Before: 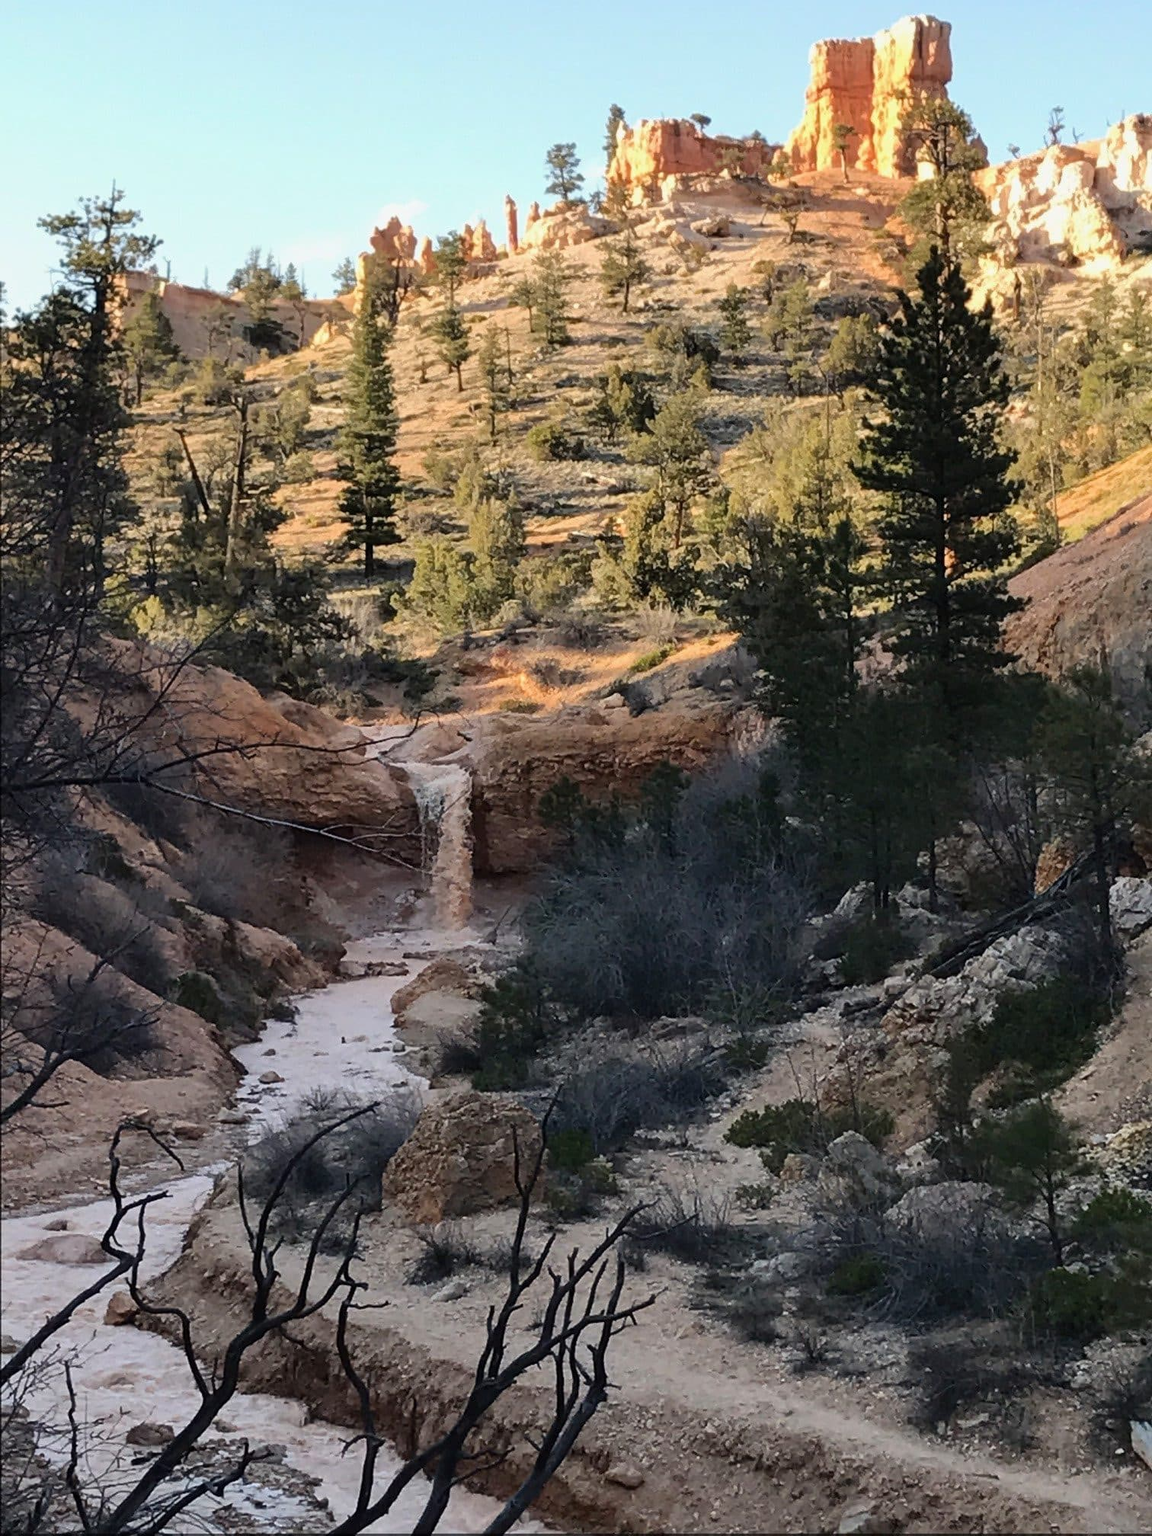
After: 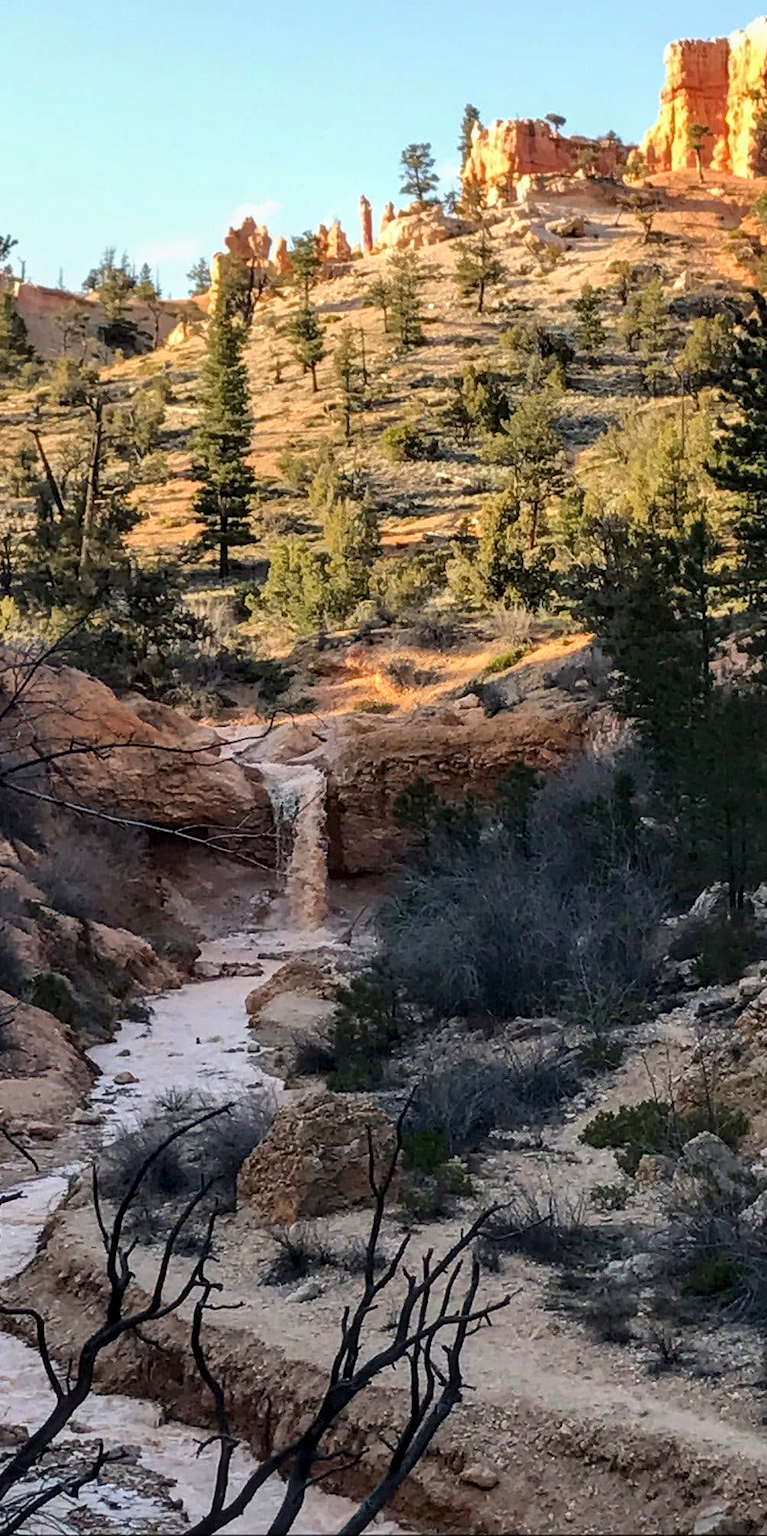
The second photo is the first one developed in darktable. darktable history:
crop and rotate: left 12.648%, right 20.685%
local contrast: detail 130%
color contrast: green-magenta contrast 1.2, blue-yellow contrast 1.2
